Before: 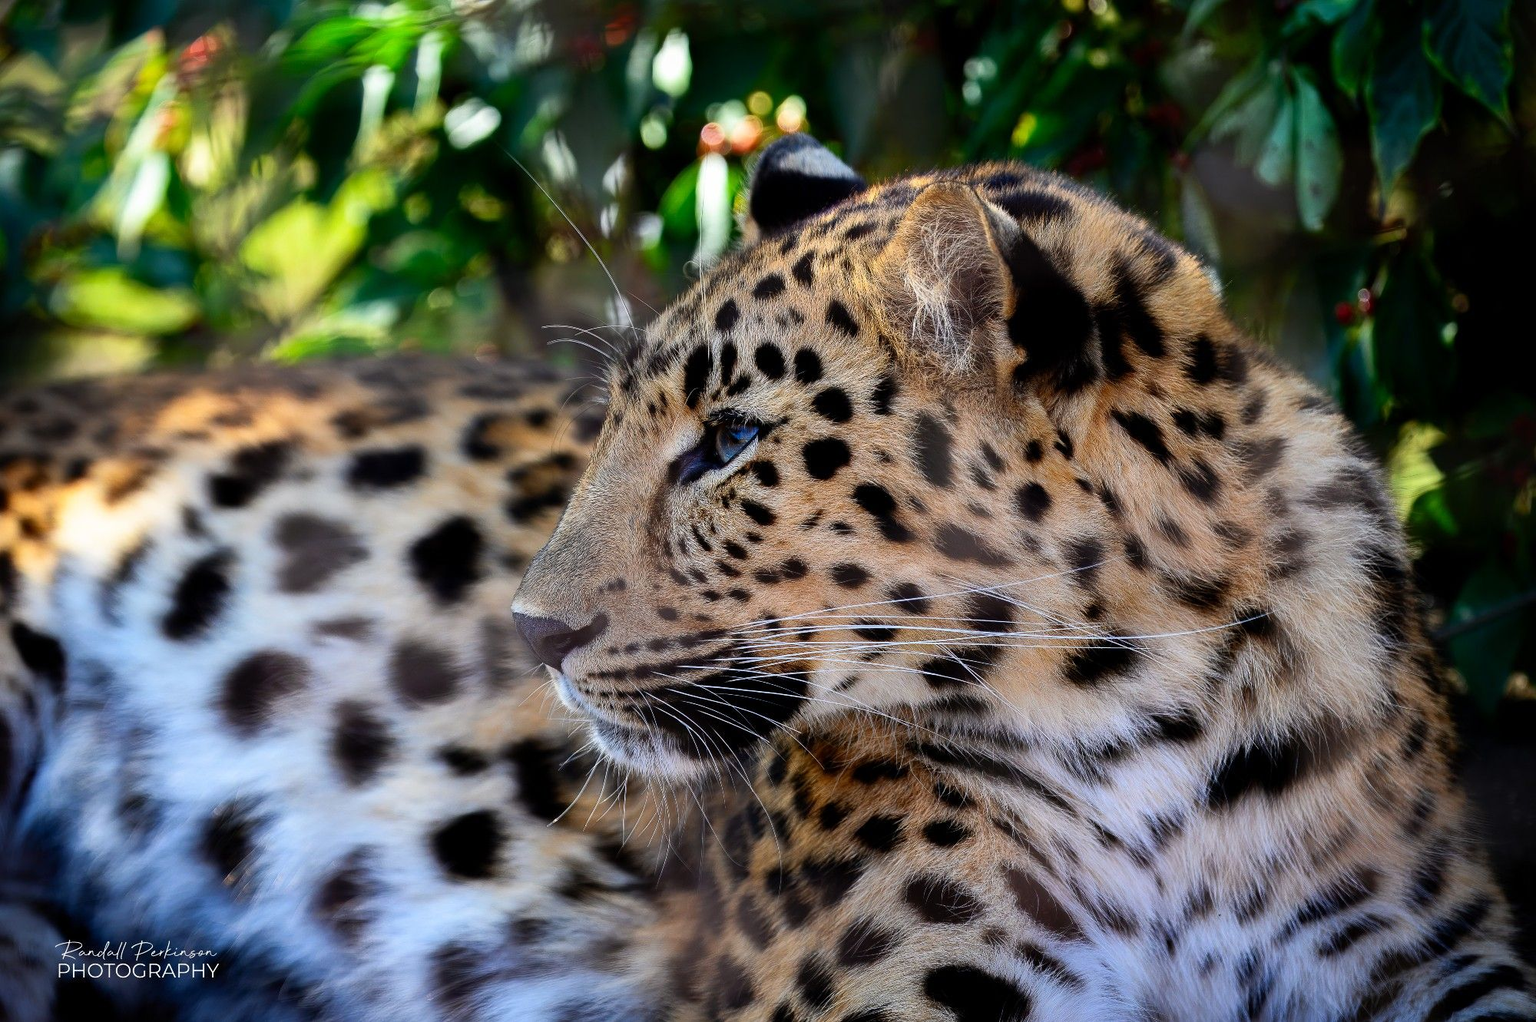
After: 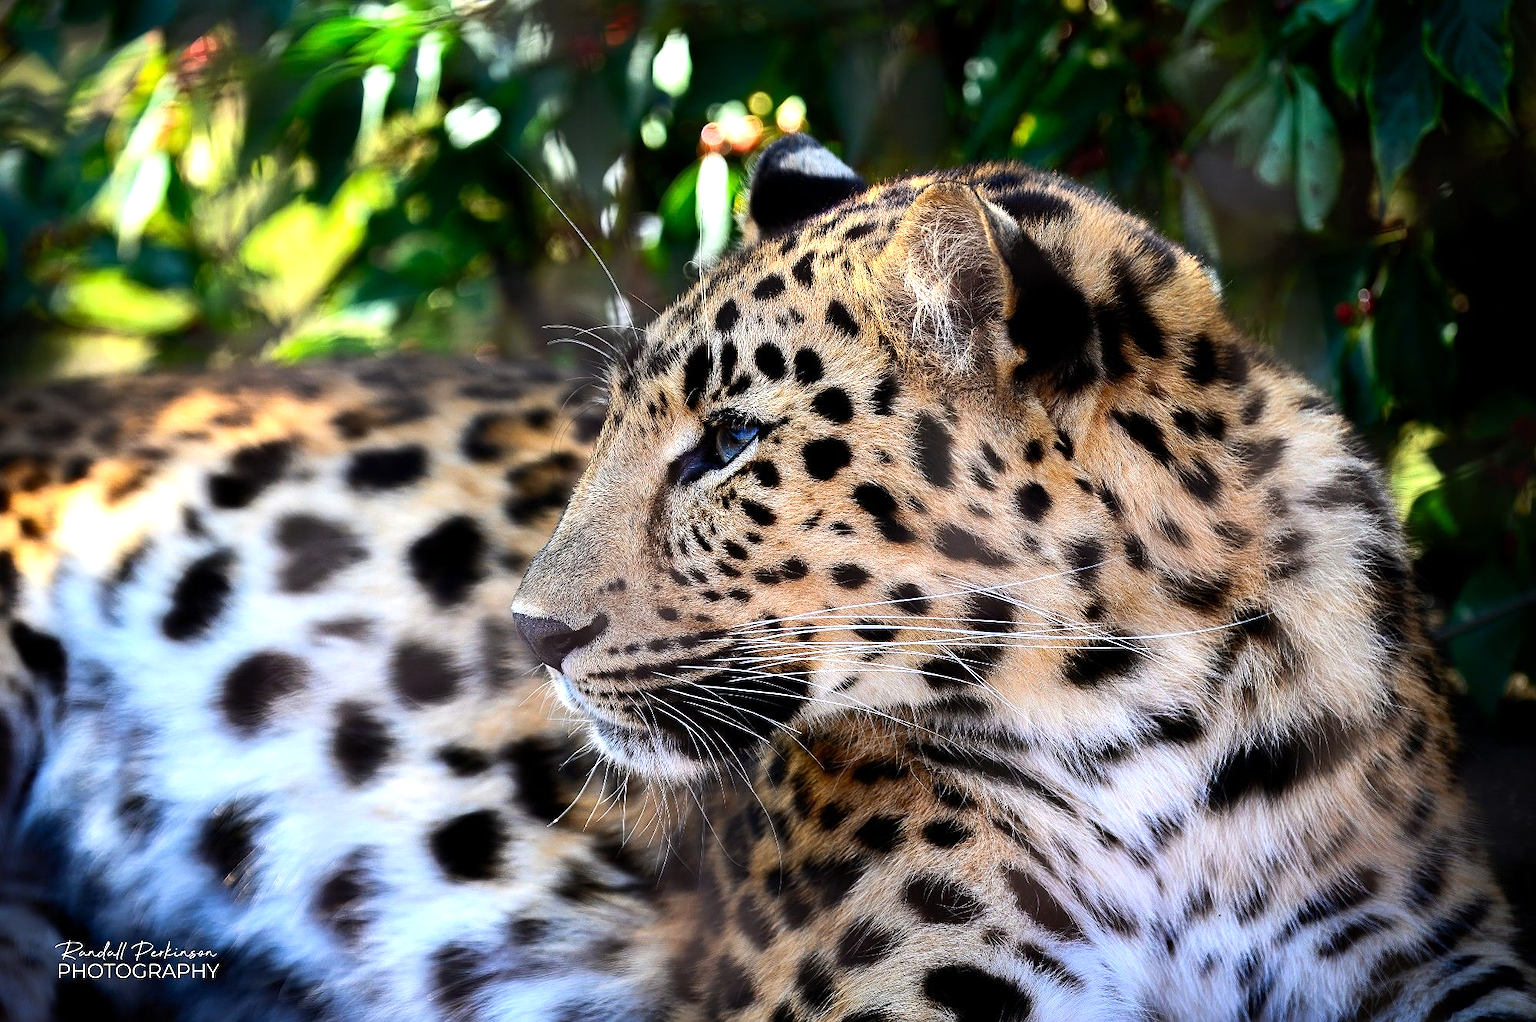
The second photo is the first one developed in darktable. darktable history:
sharpen: amount 0.206
tone equalizer: -8 EV 0.001 EV, -7 EV -0.002 EV, -6 EV 0.004 EV, -5 EV -0.031 EV, -4 EV -0.149 EV, -3 EV -0.171 EV, -2 EV 0.266 EV, -1 EV 0.703 EV, +0 EV 0.494 EV
